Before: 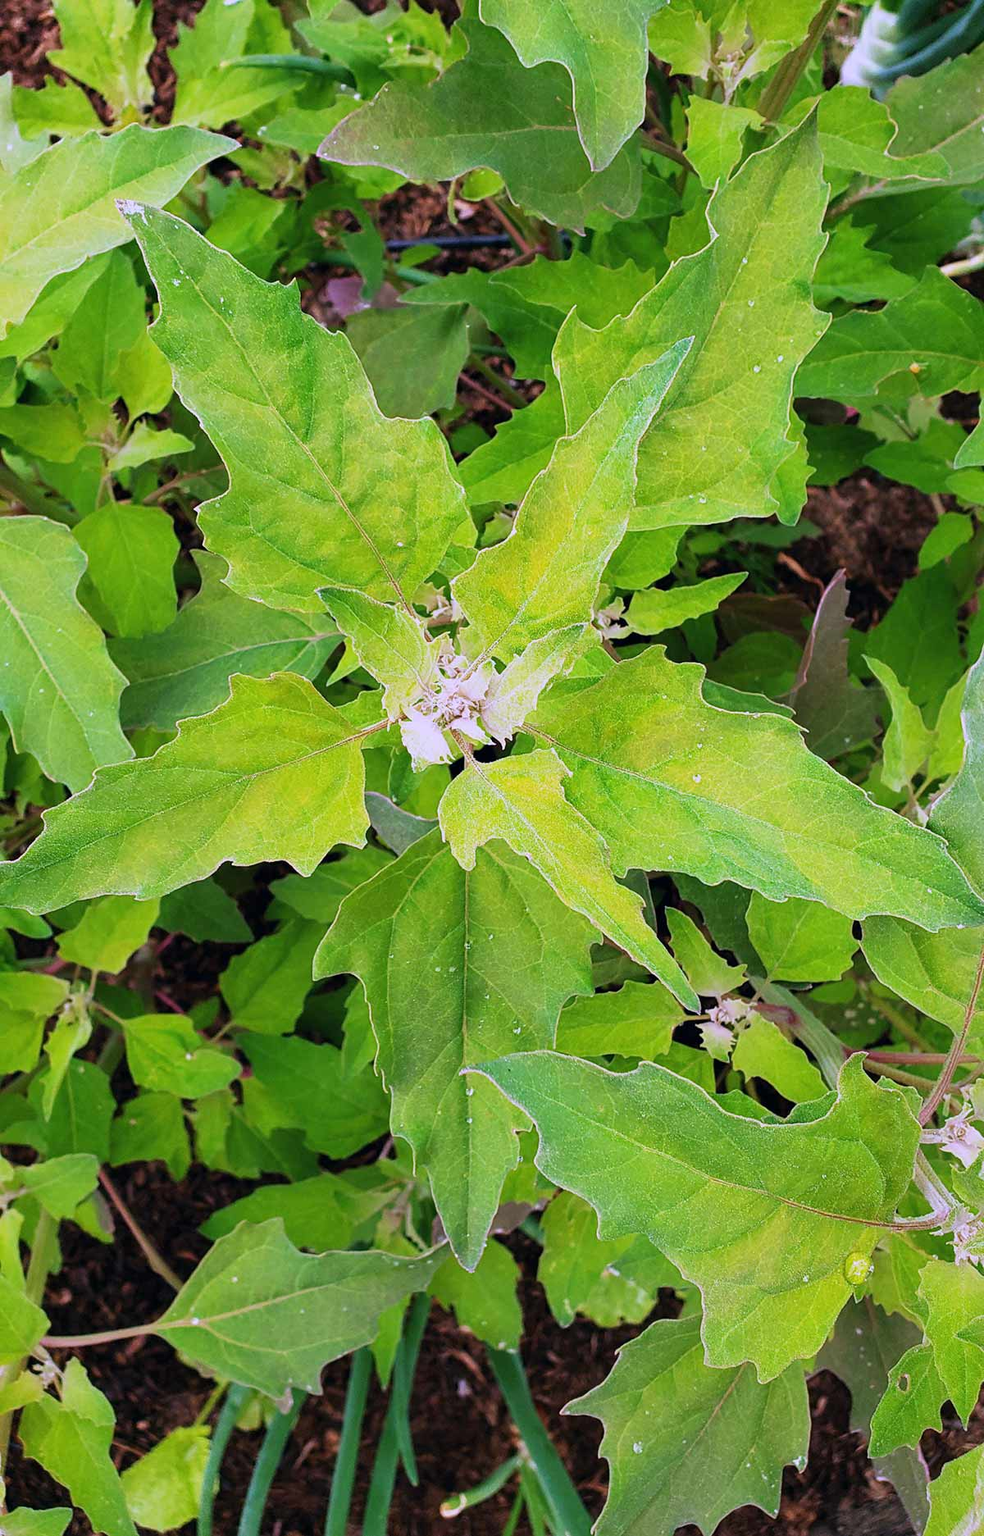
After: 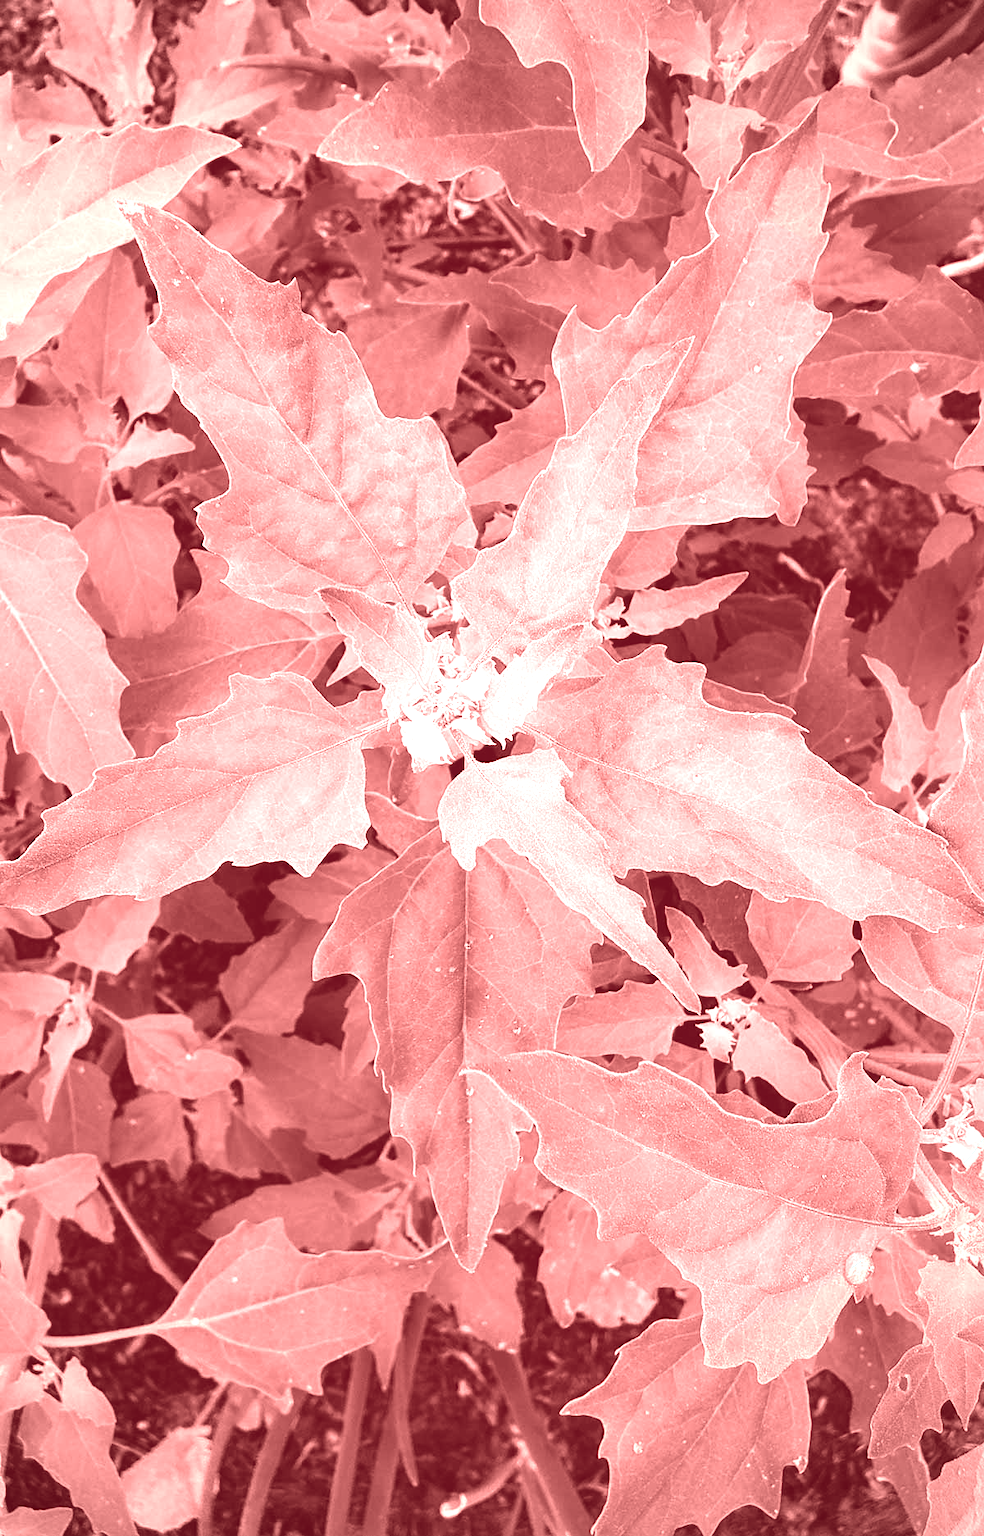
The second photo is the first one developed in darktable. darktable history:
white balance: red 2.292, blue 1.128
exposure: black level correction -0.015, exposure -0.5 EV, compensate highlight preservation false
color correction: saturation 0.5
colorize: saturation 60%, source mix 100% | blend: blend mode average, opacity 100%; mask: uniform (no mask)
vignetting: saturation 0, unbound false | blend: blend mode overlay, opacity 100%; mask: uniform (no mask)
